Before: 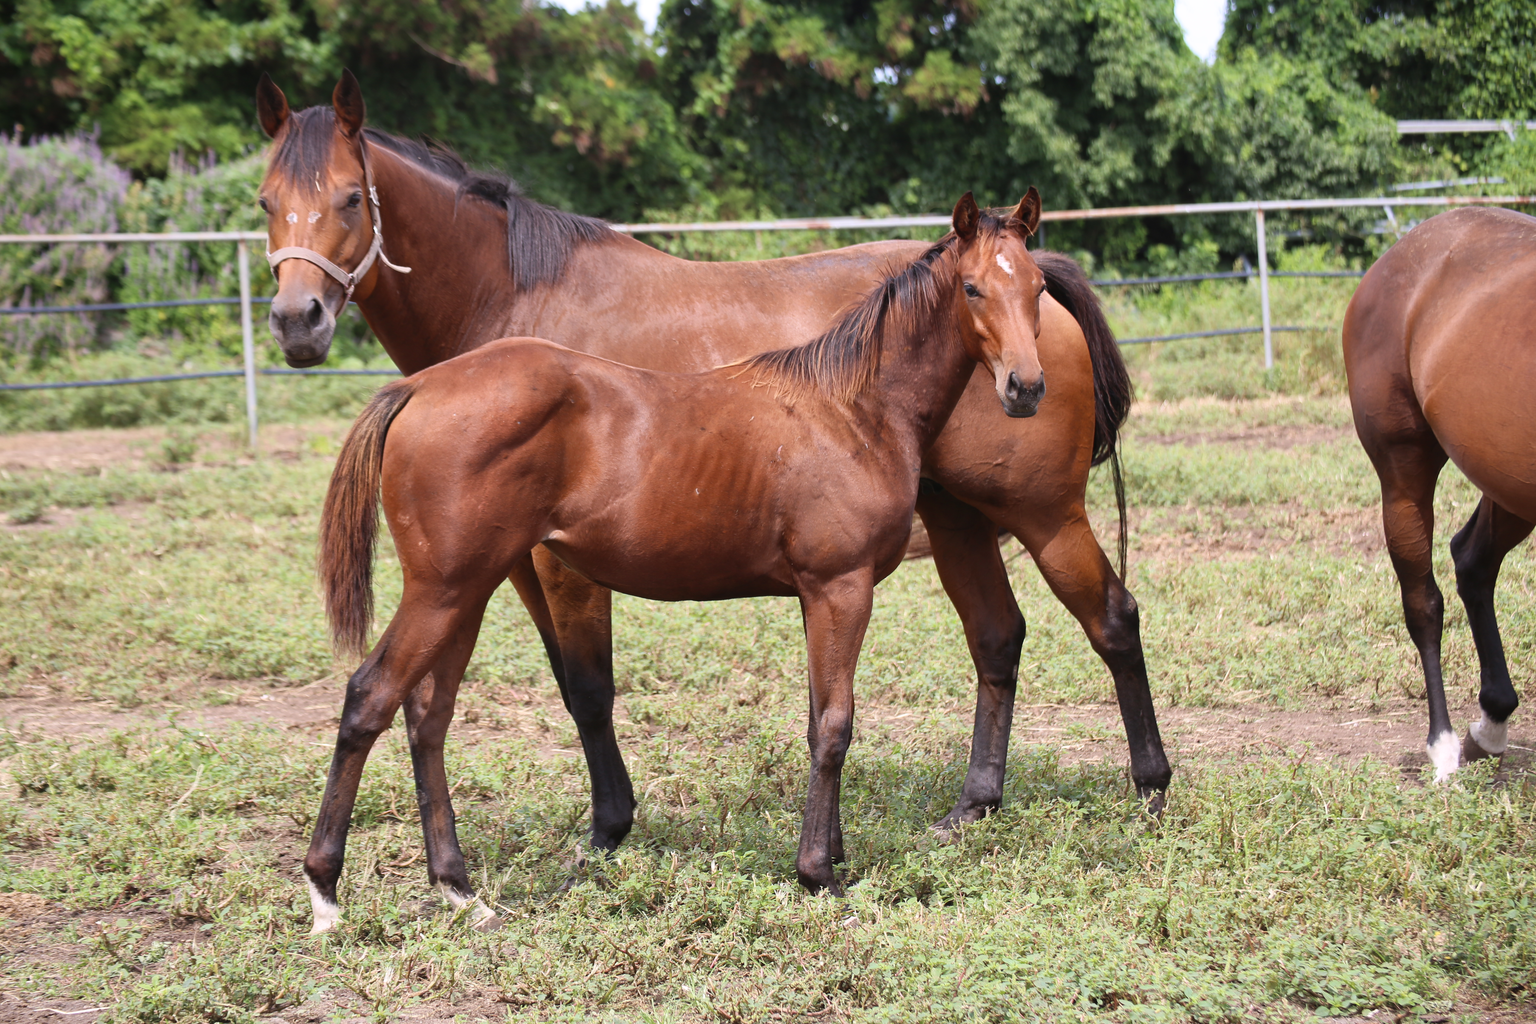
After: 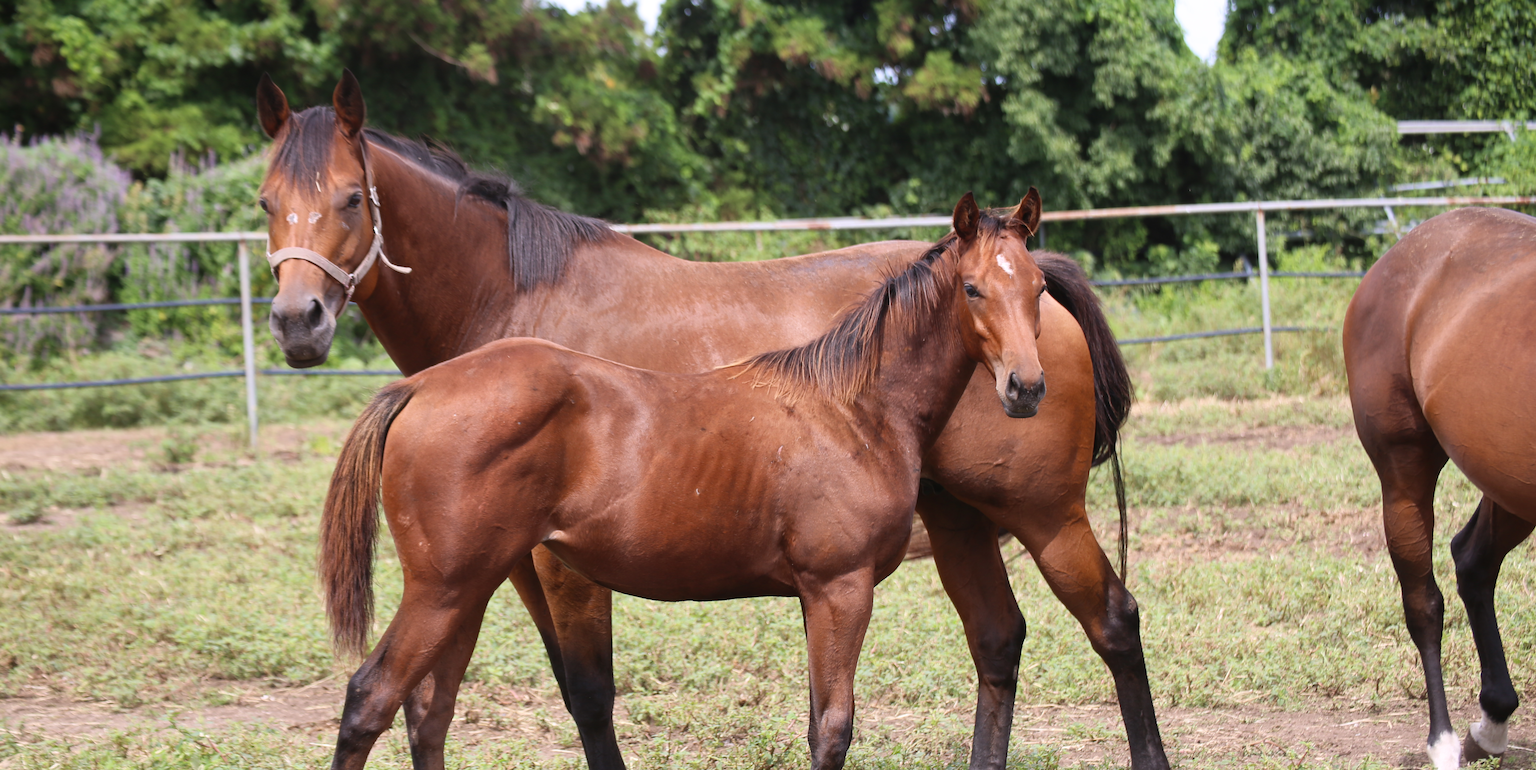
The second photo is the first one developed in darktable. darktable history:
crop: bottom 24.738%
